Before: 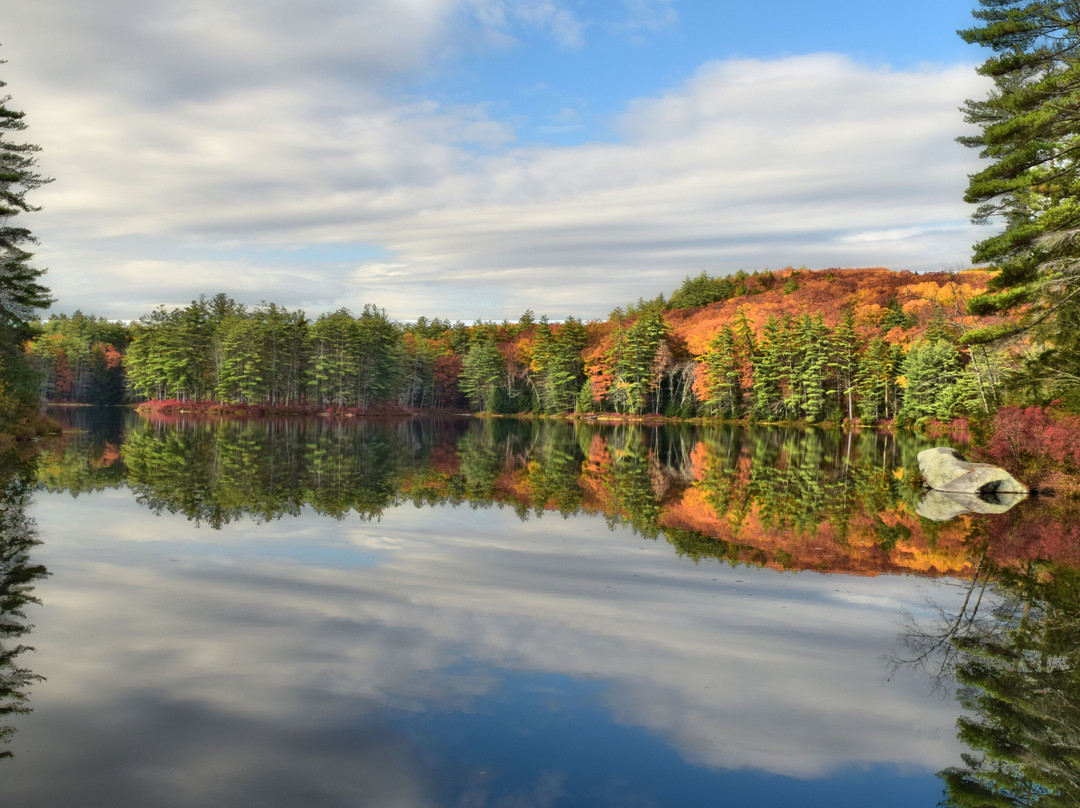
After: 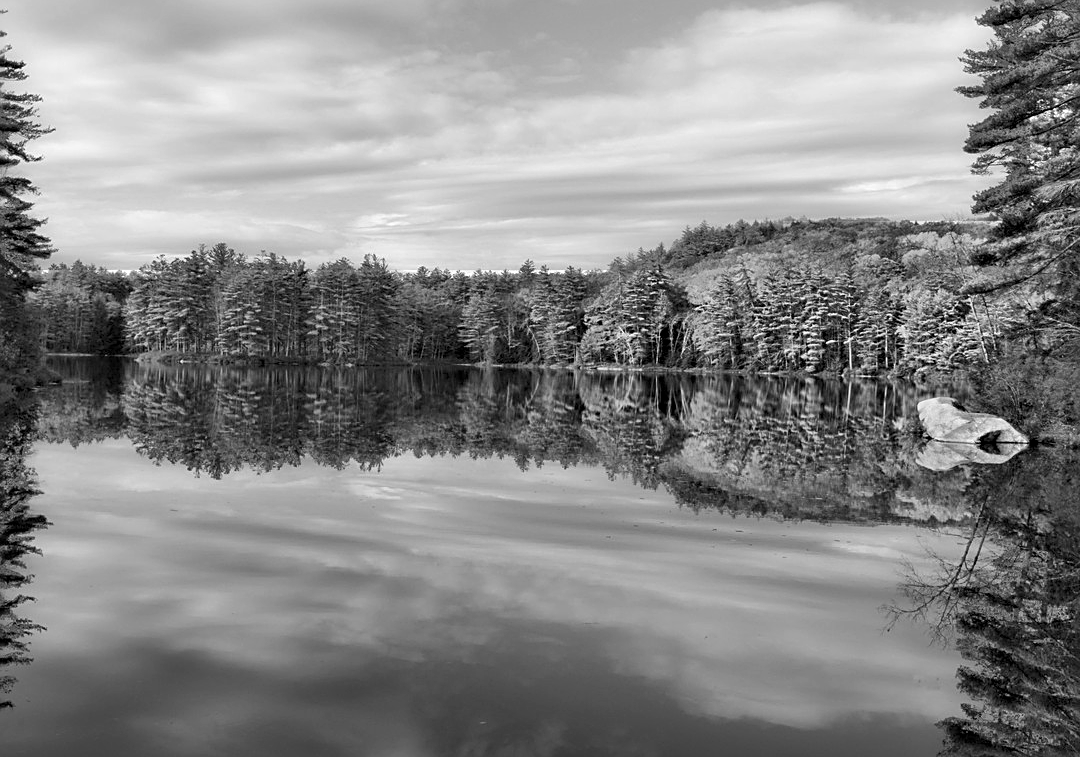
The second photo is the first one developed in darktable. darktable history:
crop and rotate: top 6.25%
color balance rgb: linear chroma grading › global chroma 15%, perceptual saturation grading › global saturation 30%
local contrast: mode bilateral grid, contrast 20, coarseness 50, detail 120%, midtone range 0.2
color zones: mix -62.47%
exposure: black level correction 0.007, compensate highlight preservation false
sharpen: on, module defaults
monochrome: on, module defaults
